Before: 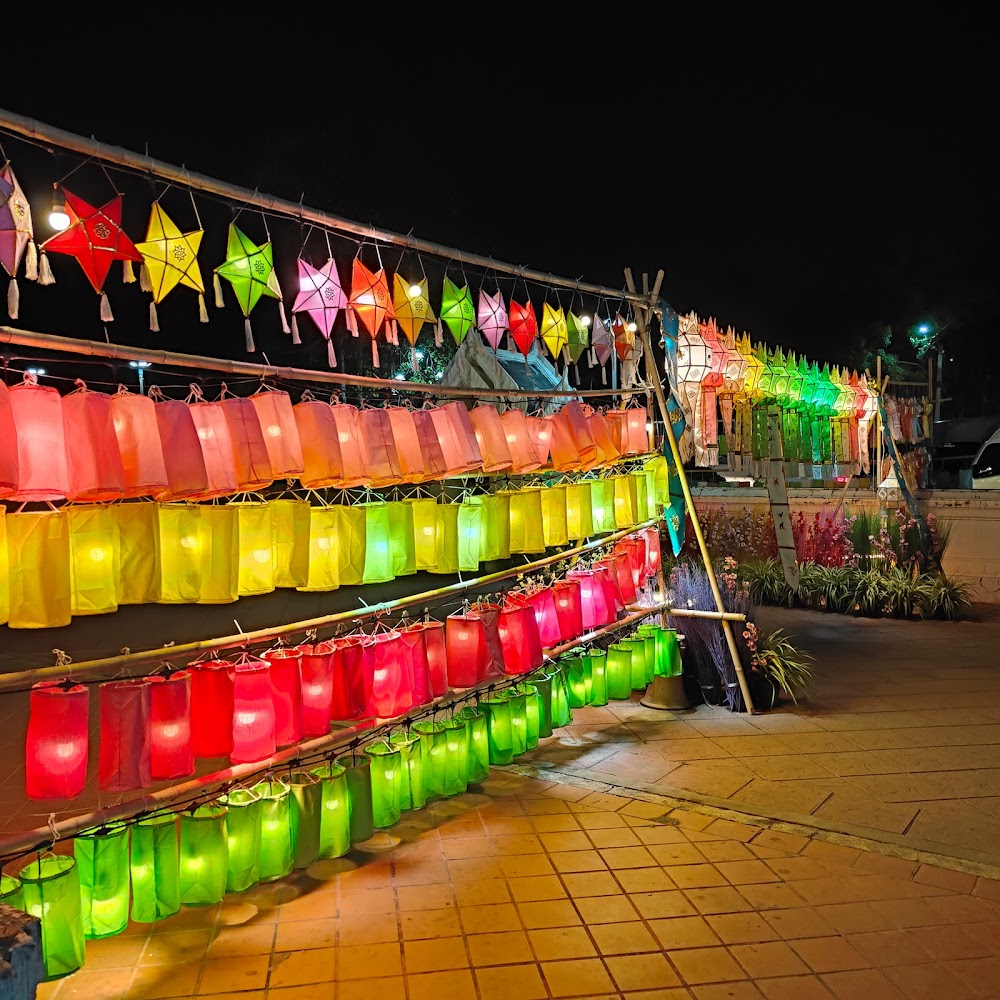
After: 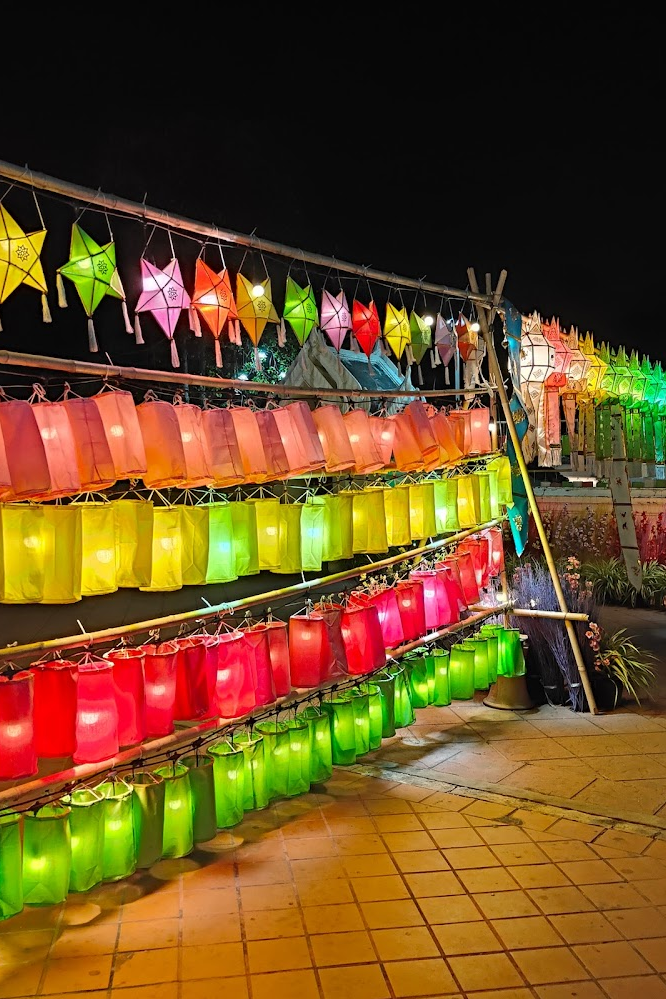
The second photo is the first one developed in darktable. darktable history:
crop and rotate: left 15.754%, right 17.579%
